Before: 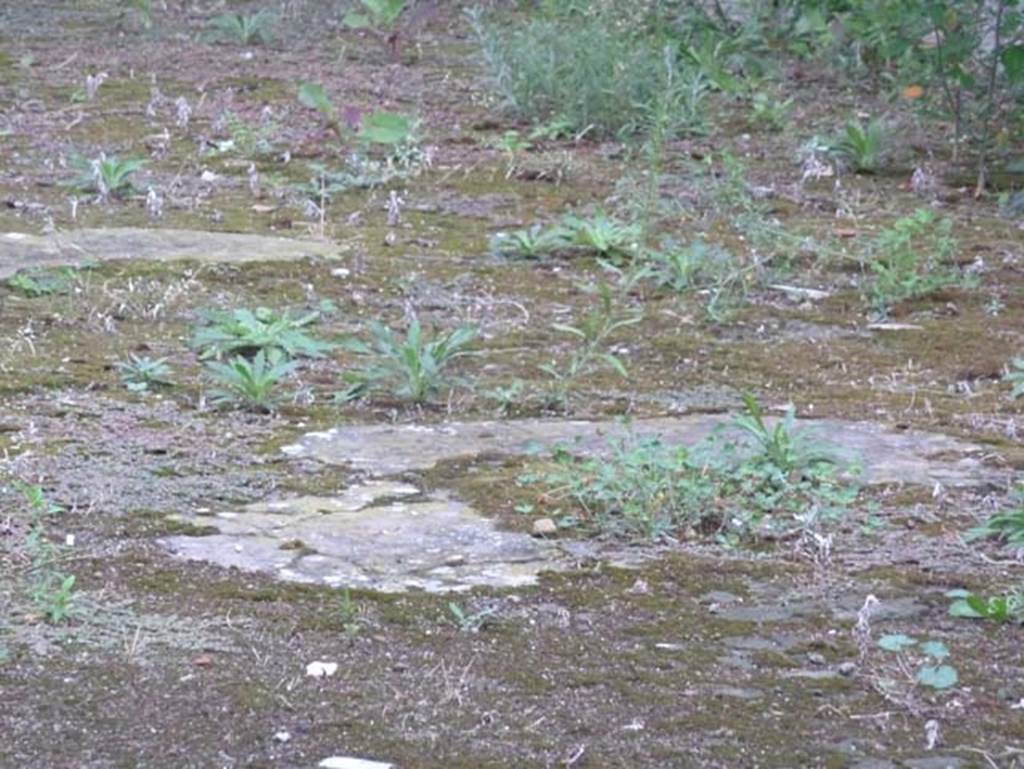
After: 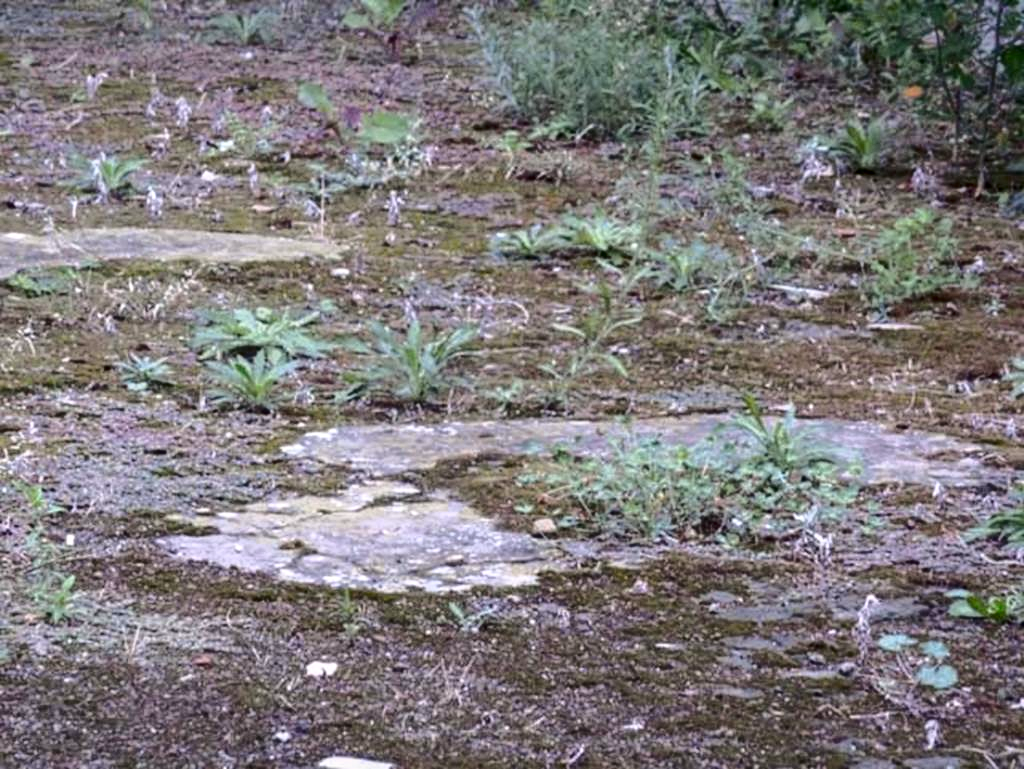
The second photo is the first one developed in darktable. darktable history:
contrast brightness saturation: contrast 0.13, brightness -0.24, saturation 0.14
local contrast: on, module defaults
exposure: compensate highlight preservation false
tone curve: curves: ch0 [(0.003, 0.015) (0.104, 0.07) (0.236, 0.218) (0.401, 0.443) (0.495, 0.55) (0.65, 0.68) (0.832, 0.858) (1, 0.977)]; ch1 [(0, 0) (0.161, 0.092) (0.35, 0.33) (0.379, 0.401) (0.45, 0.466) (0.489, 0.499) (0.55, 0.56) (0.621, 0.615) (0.718, 0.734) (1, 1)]; ch2 [(0, 0) (0.369, 0.427) (0.44, 0.434) (0.502, 0.501) (0.557, 0.55) (0.586, 0.59) (1, 1)], color space Lab, independent channels, preserve colors none
